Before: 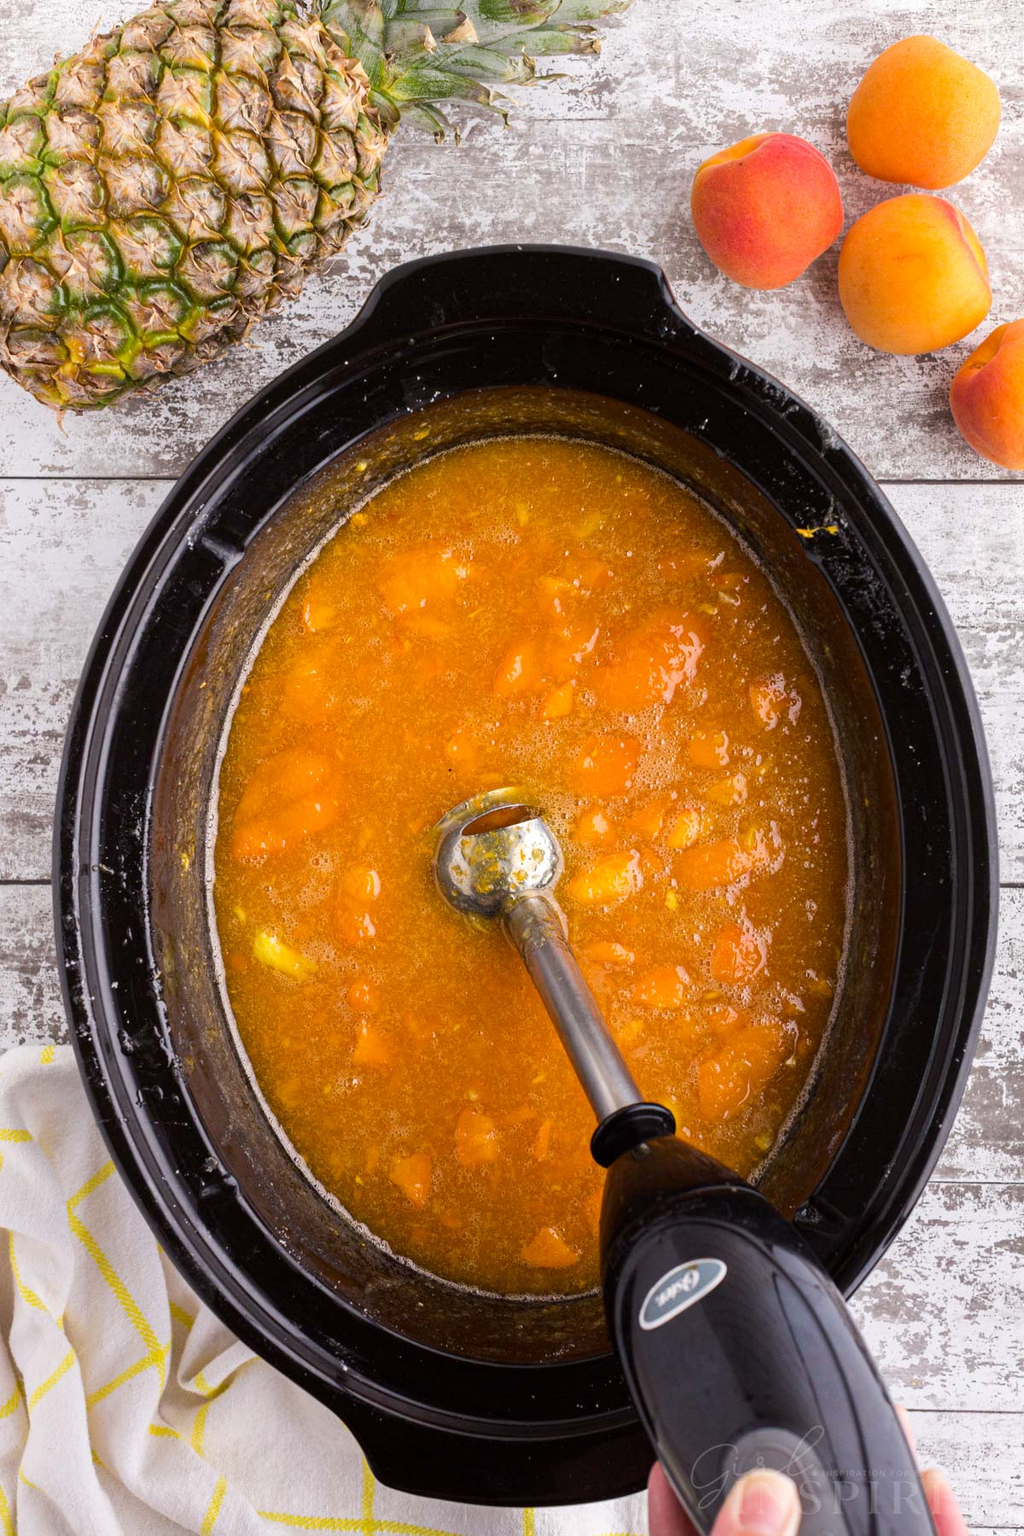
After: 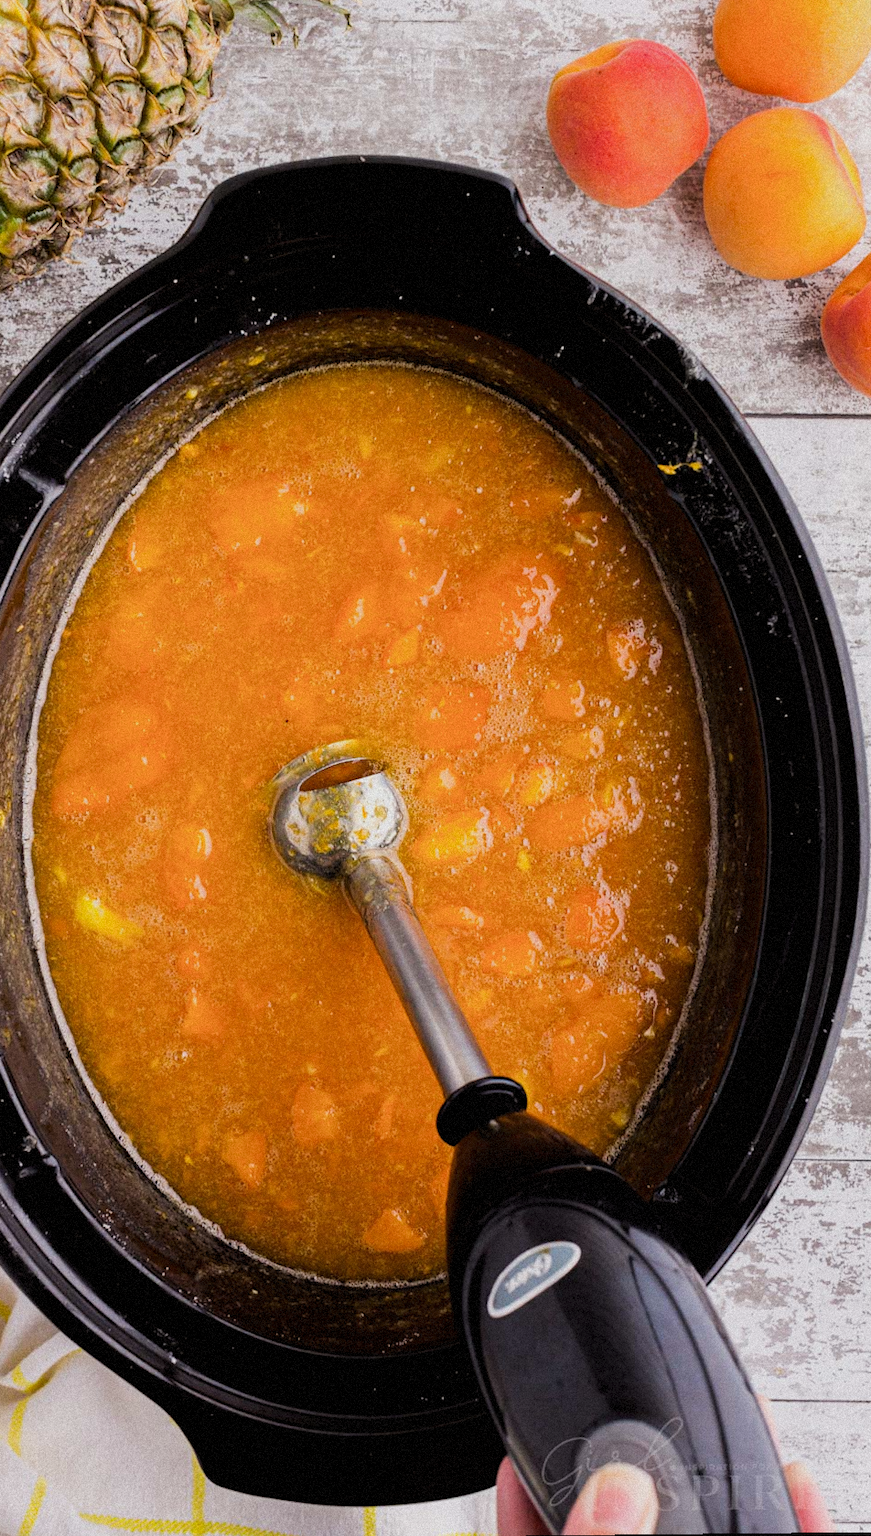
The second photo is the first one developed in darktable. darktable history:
grain: mid-tones bias 0%
crop and rotate: left 17.959%, top 5.771%, right 1.742%
filmic rgb: black relative exposure -7.65 EV, white relative exposure 4.56 EV, hardness 3.61, contrast 1.05
rotate and perspective: rotation 0.174°, lens shift (vertical) 0.013, lens shift (horizontal) 0.019, shear 0.001, automatic cropping original format, crop left 0.007, crop right 0.991, crop top 0.016, crop bottom 0.997
levels: levels [0, 0.474, 0.947]
exposure: exposure -0.116 EV, compensate exposure bias true, compensate highlight preservation false
